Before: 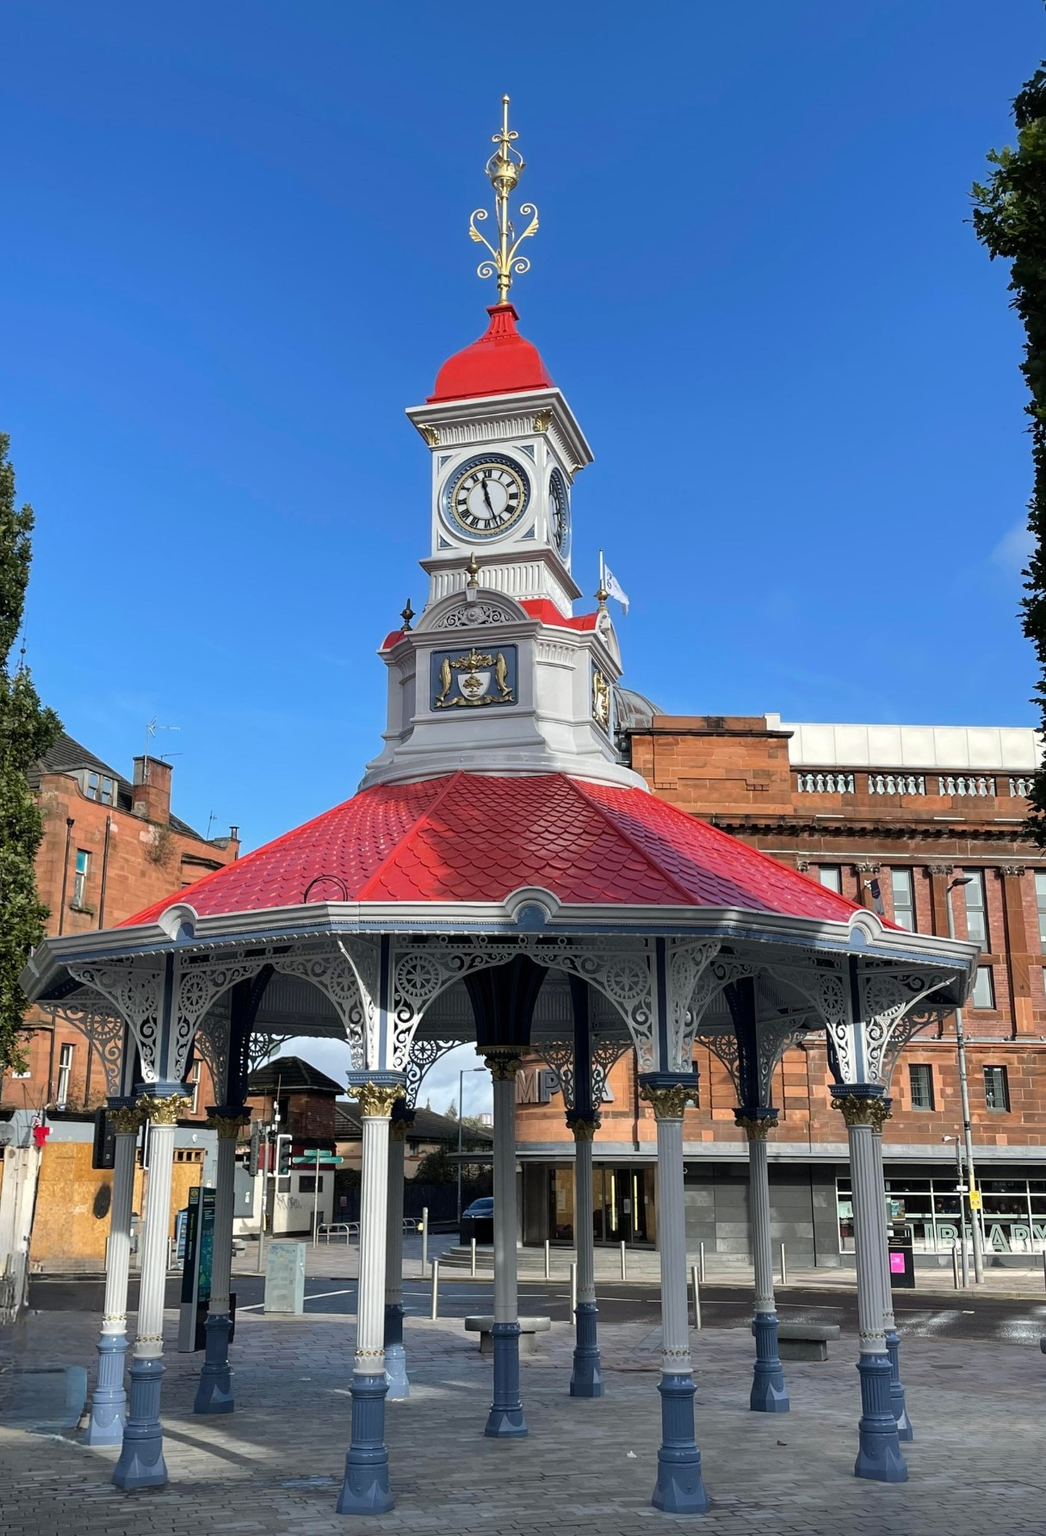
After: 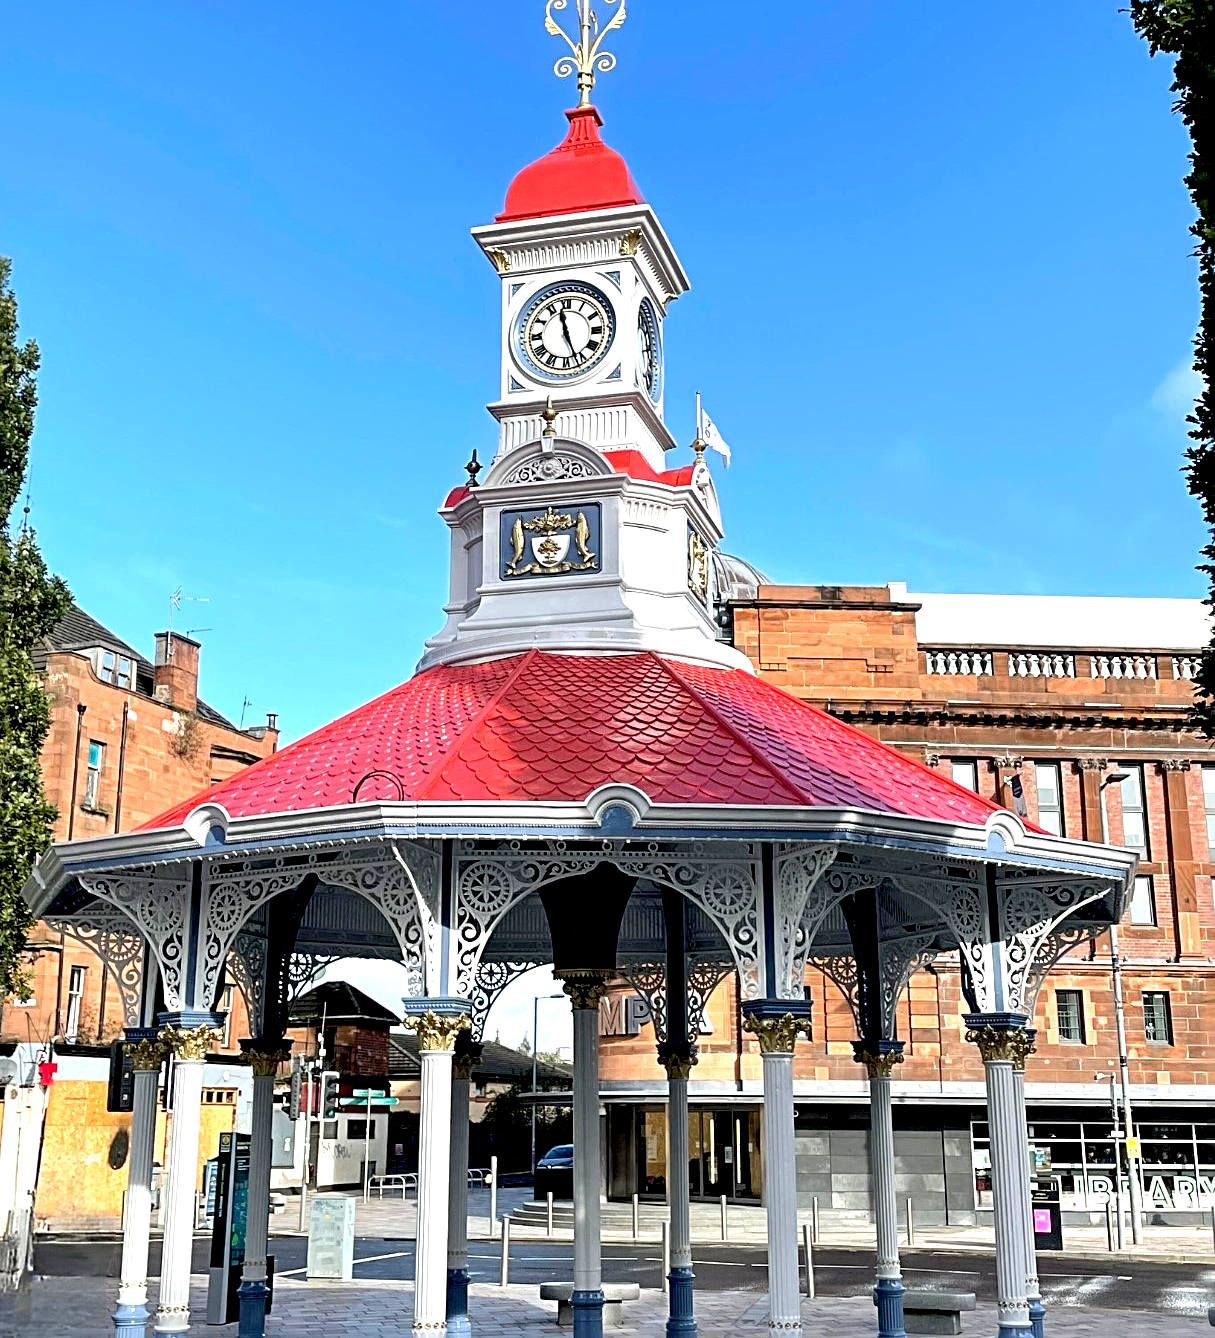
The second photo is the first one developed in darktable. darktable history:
exposure: black level correction 0.01, exposure 1 EV, compensate highlight preservation false
sharpen: radius 3.119
crop: top 13.819%, bottom 11.169%
